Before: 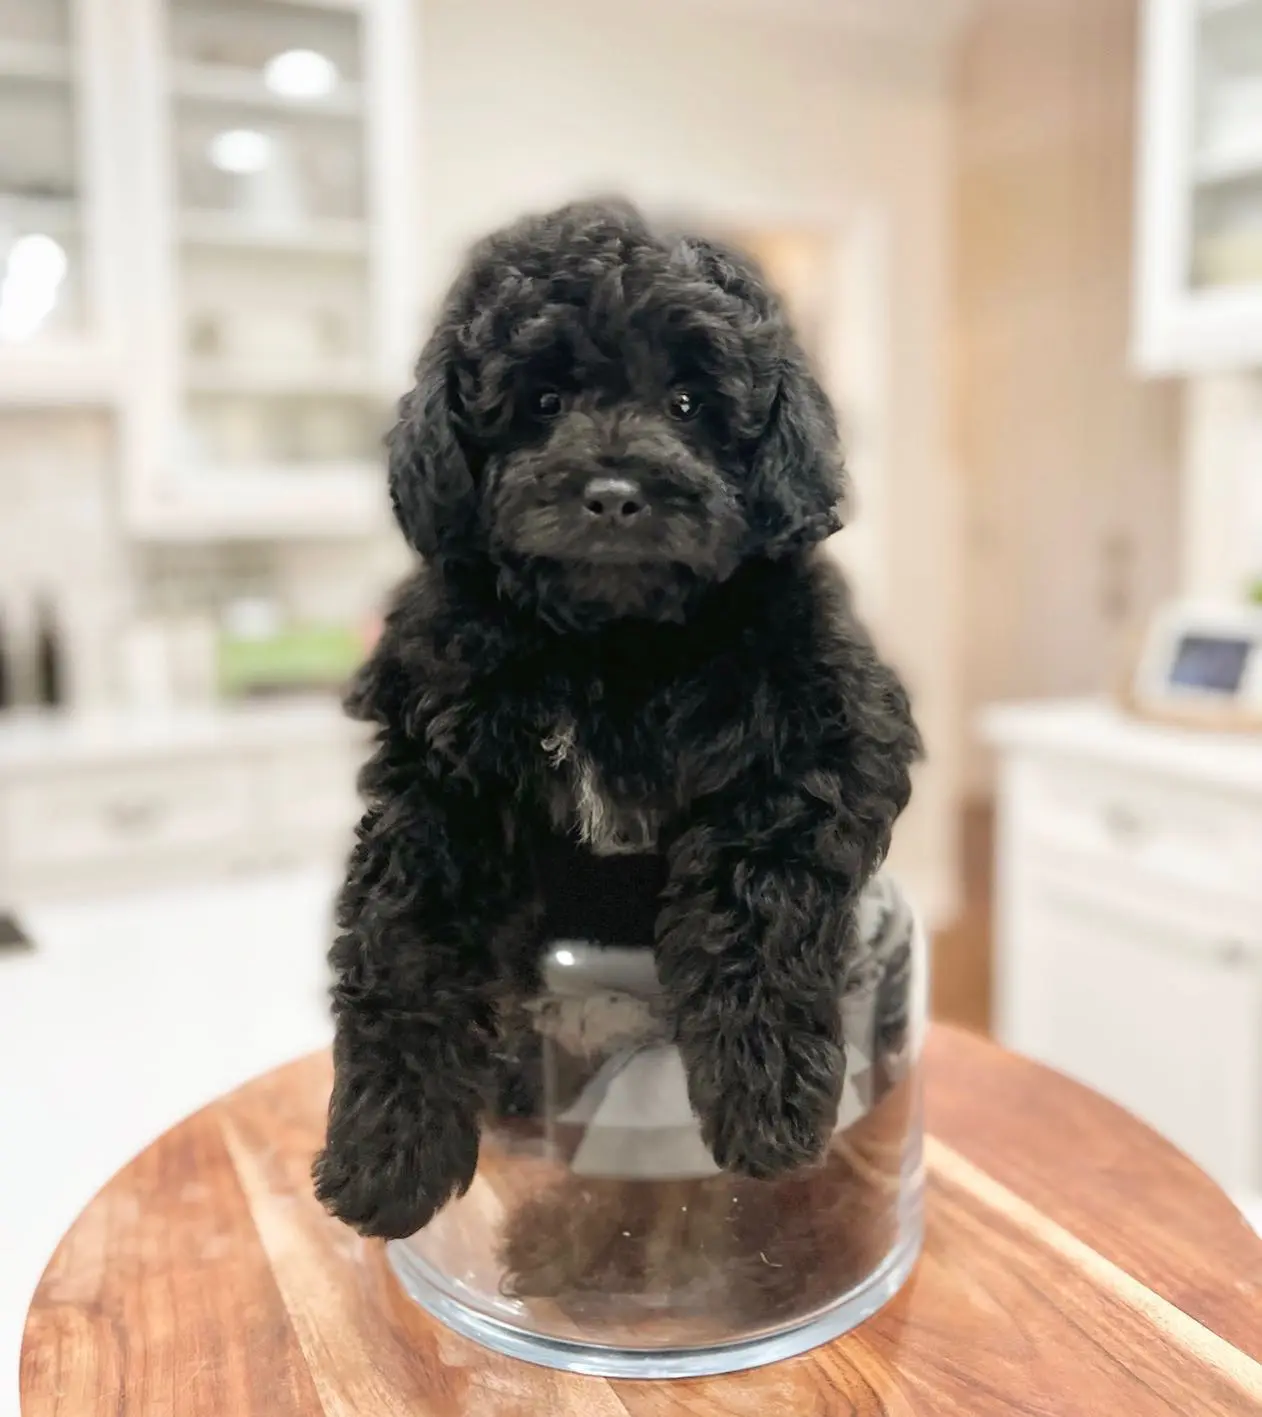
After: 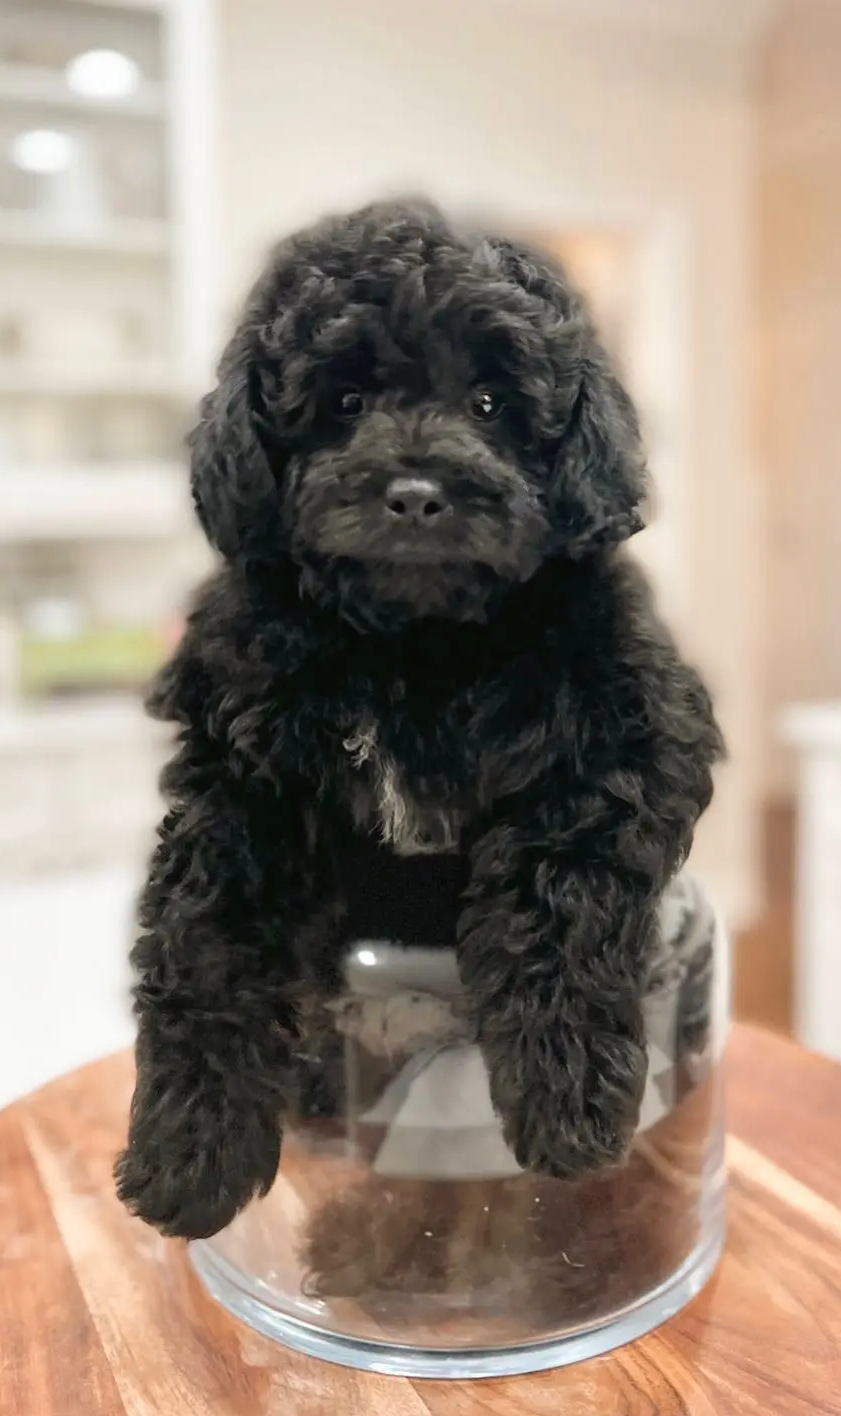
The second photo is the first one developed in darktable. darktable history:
color zones: curves: ch2 [(0, 0.5) (0.143, 0.5) (0.286, 0.416) (0.429, 0.5) (0.571, 0.5) (0.714, 0.5) (0.857, 0.5) (1, 0.5)]
crop and rotate: left 15.754%, right 17.579%
